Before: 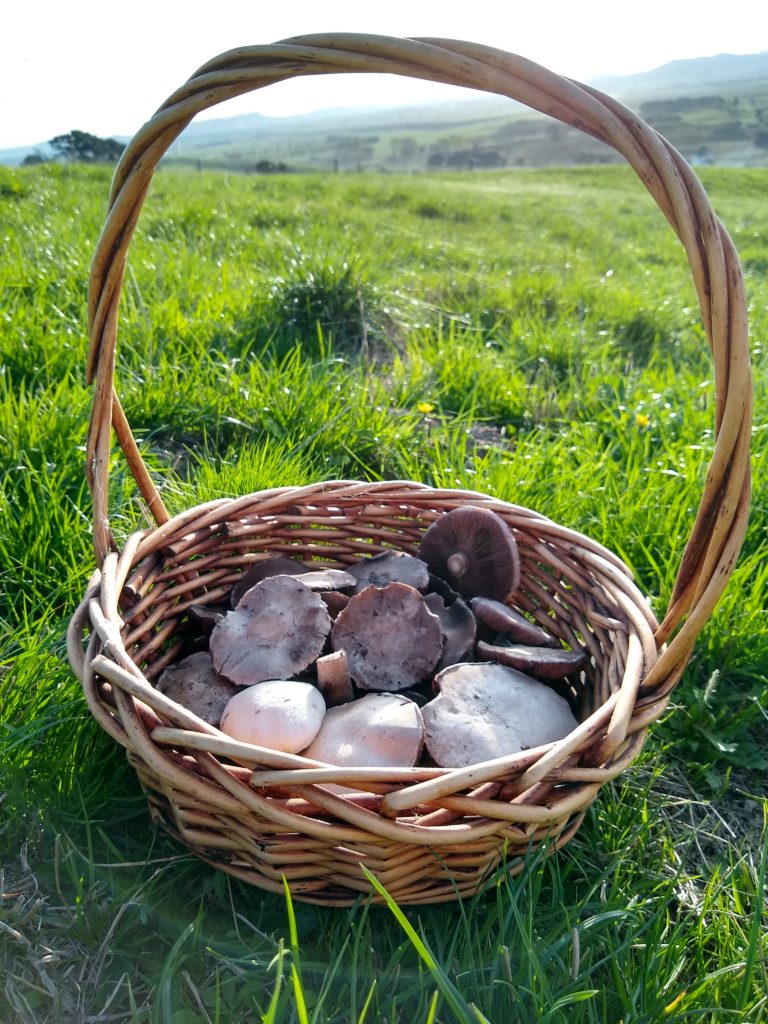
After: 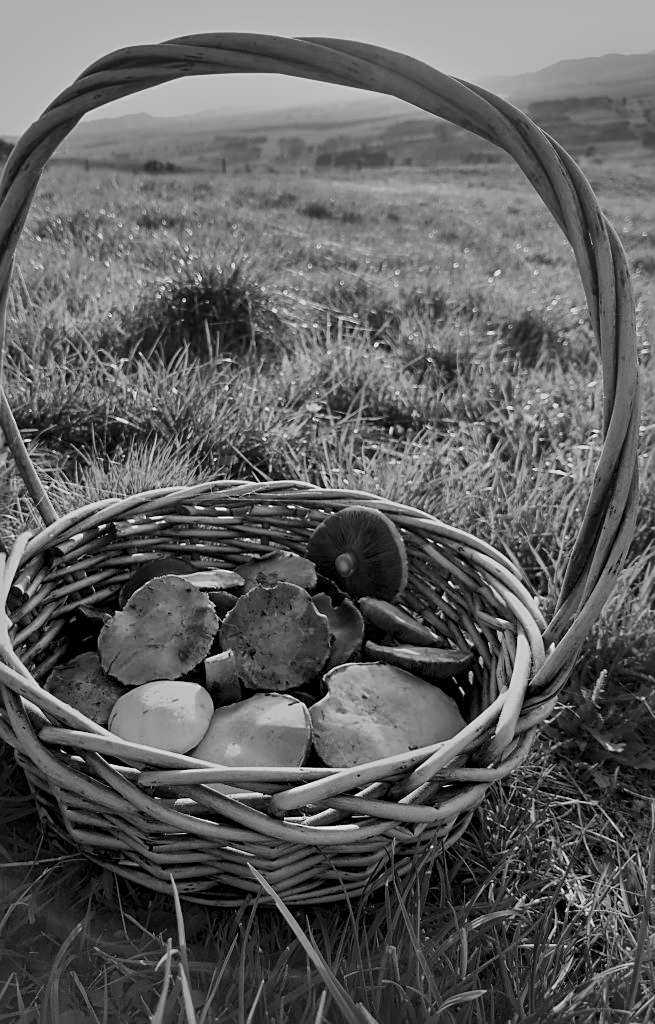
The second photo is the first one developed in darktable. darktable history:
local contrast: mode bilateral grid, contrast 25, coarseness 60, detail 151%, midtone range 0.2
white balance: red 0.926, green 1.003, blue 1.133
crop and rotate: left 14.584%
sharpen: on, module defaults
monochrome: a 79.32, b 81.83, size 1.1
